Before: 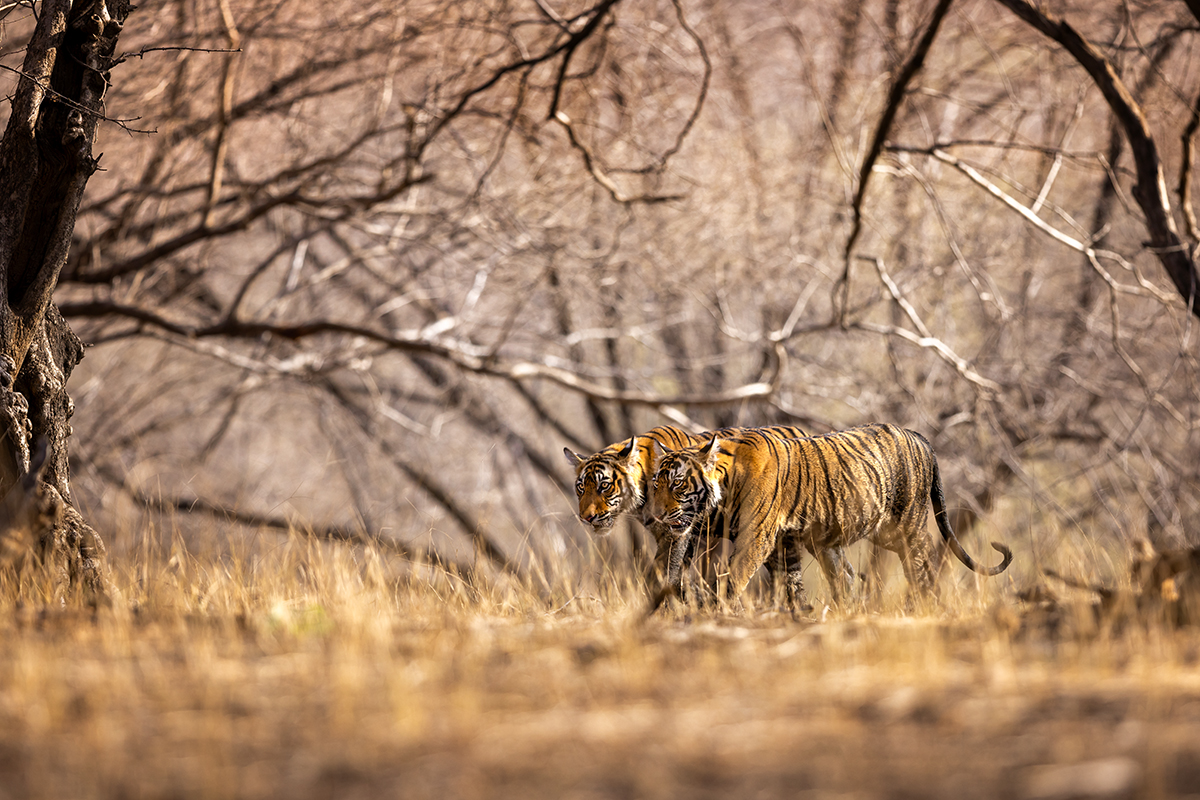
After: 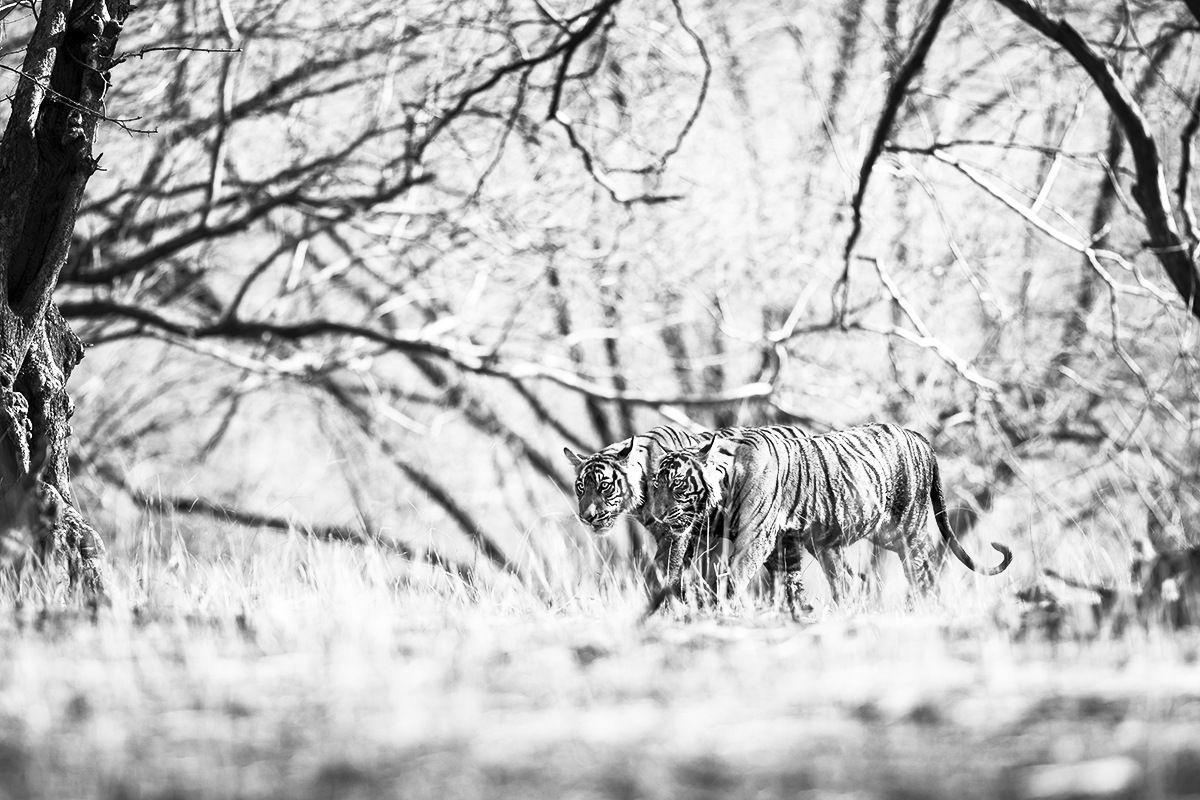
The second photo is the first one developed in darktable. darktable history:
color zones: curves: ch1 [(0, 0.006) (0.094, 0.285) (0.171, 0.001) (0.429, 0.001) (0.571, 0.003) (0.714, 0.004) (0.857, 0.004) (1, 0.006)]
contrast brightness saturation: contrast 0.53, brightness 0.47, saturation -1
